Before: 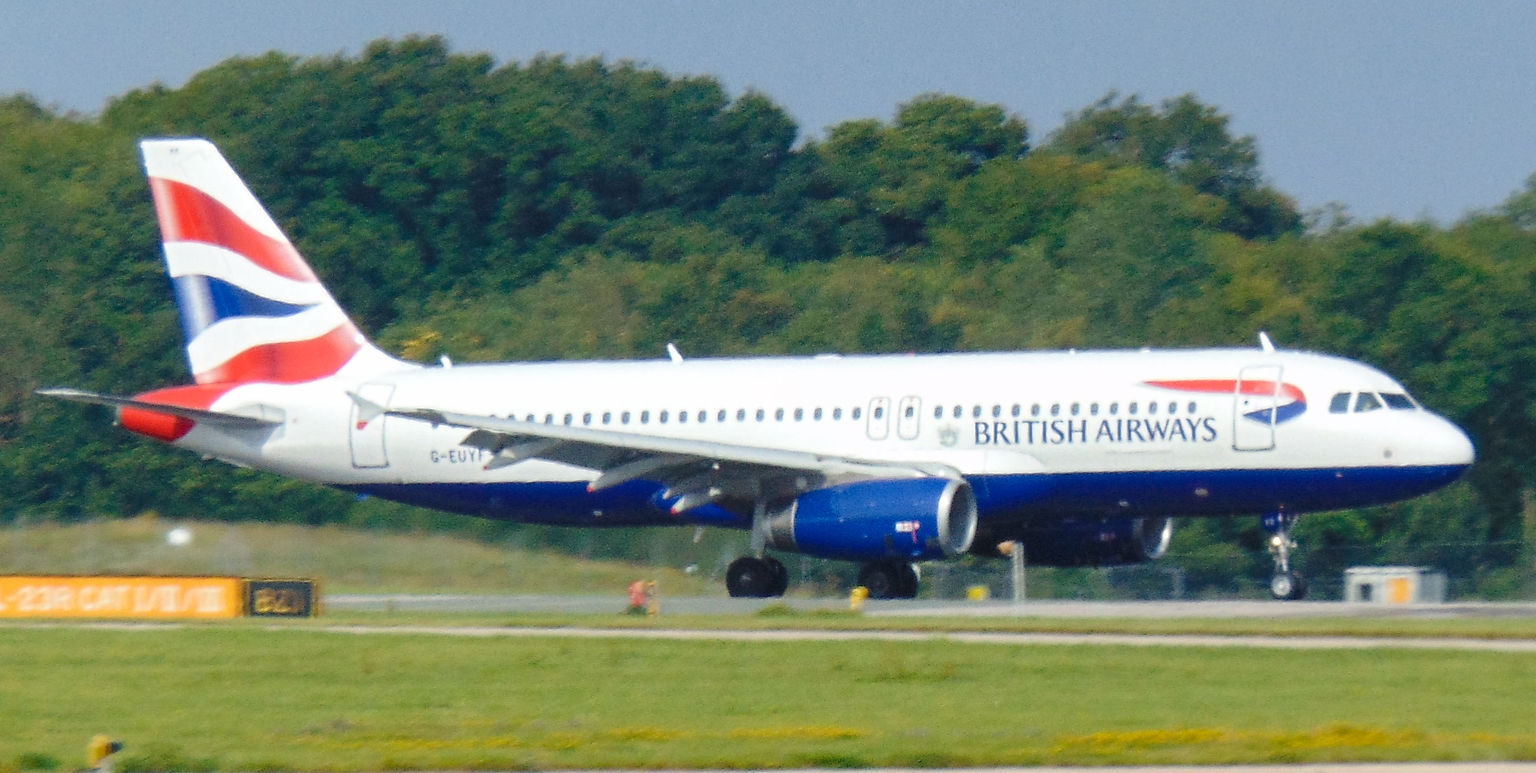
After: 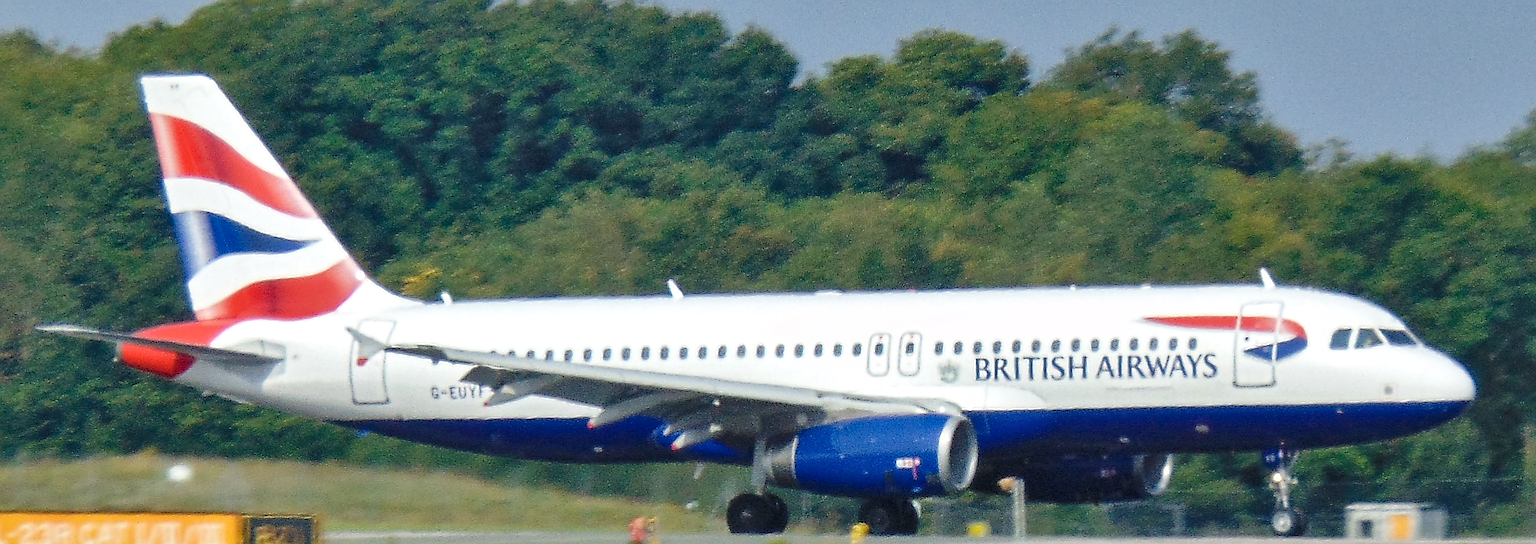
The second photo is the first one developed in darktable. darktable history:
crop and rotate: top 8.388%, bottom 21.247%
sharpen: radius 1.399, amount 1.24, threshold 0.728
local contrast: mode bilateral grid, contrast 20, coarseness 49, detail 119%, midtone range 0.2
shadows and highlights: soften with gaussian
